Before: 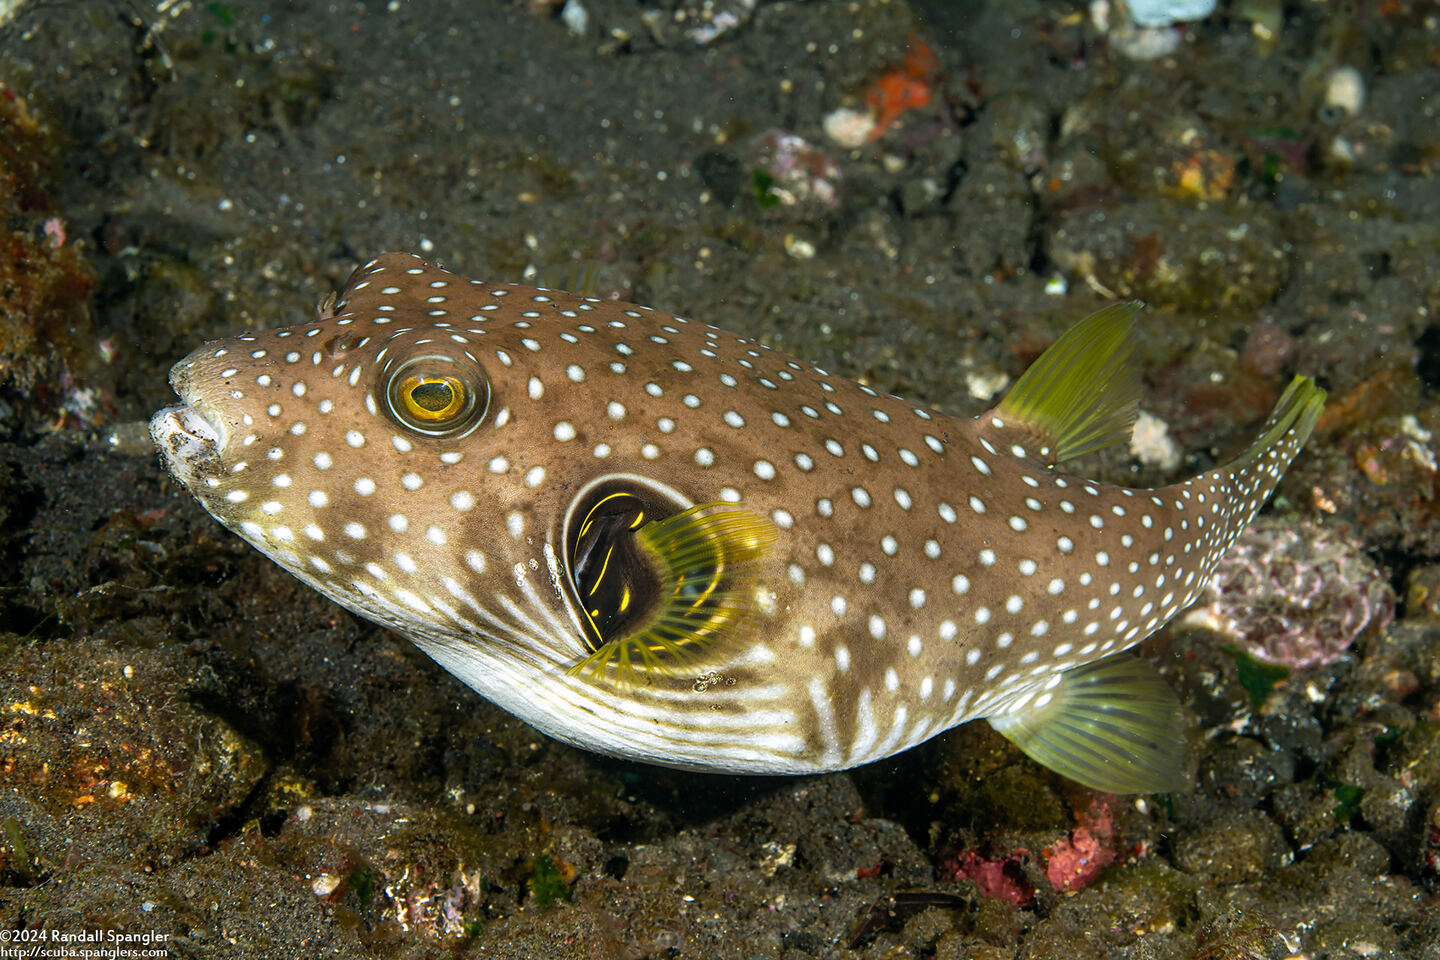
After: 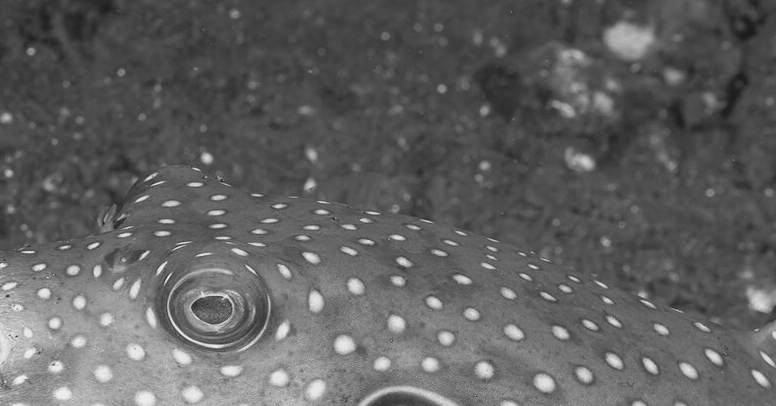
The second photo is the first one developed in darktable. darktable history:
crop: left 15.306%, top 9.065%, right 30.789%, bottom 48.638%
exposure: exposure 0.2 EV, compensate highlight preservation false
local contrast: detail 70%
monochrome: on, module defaults
